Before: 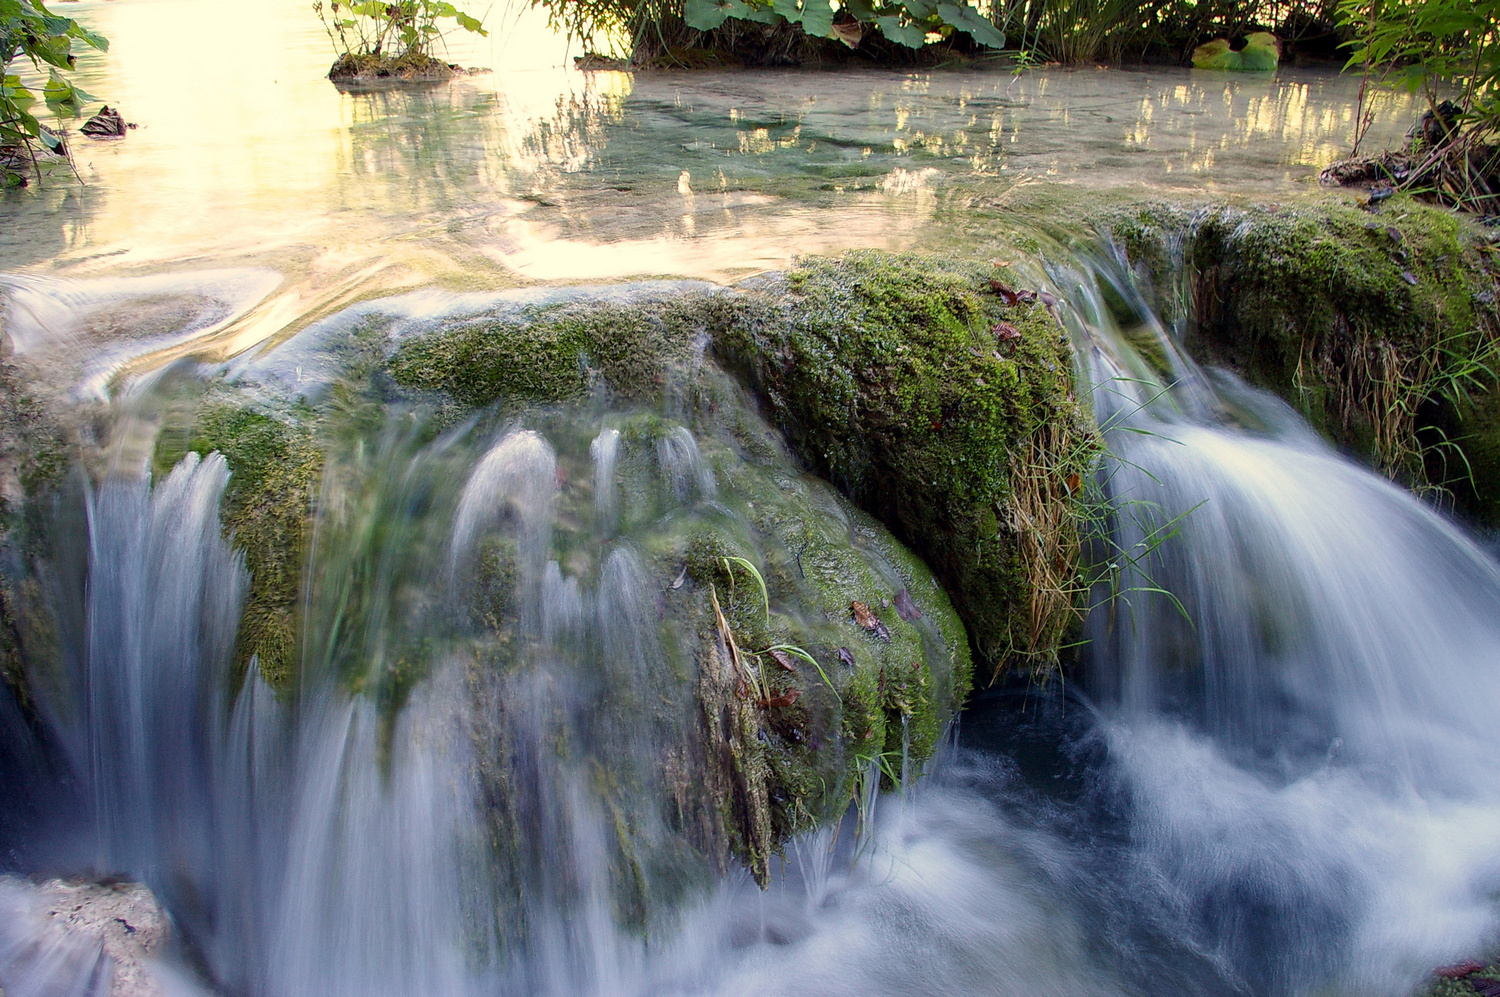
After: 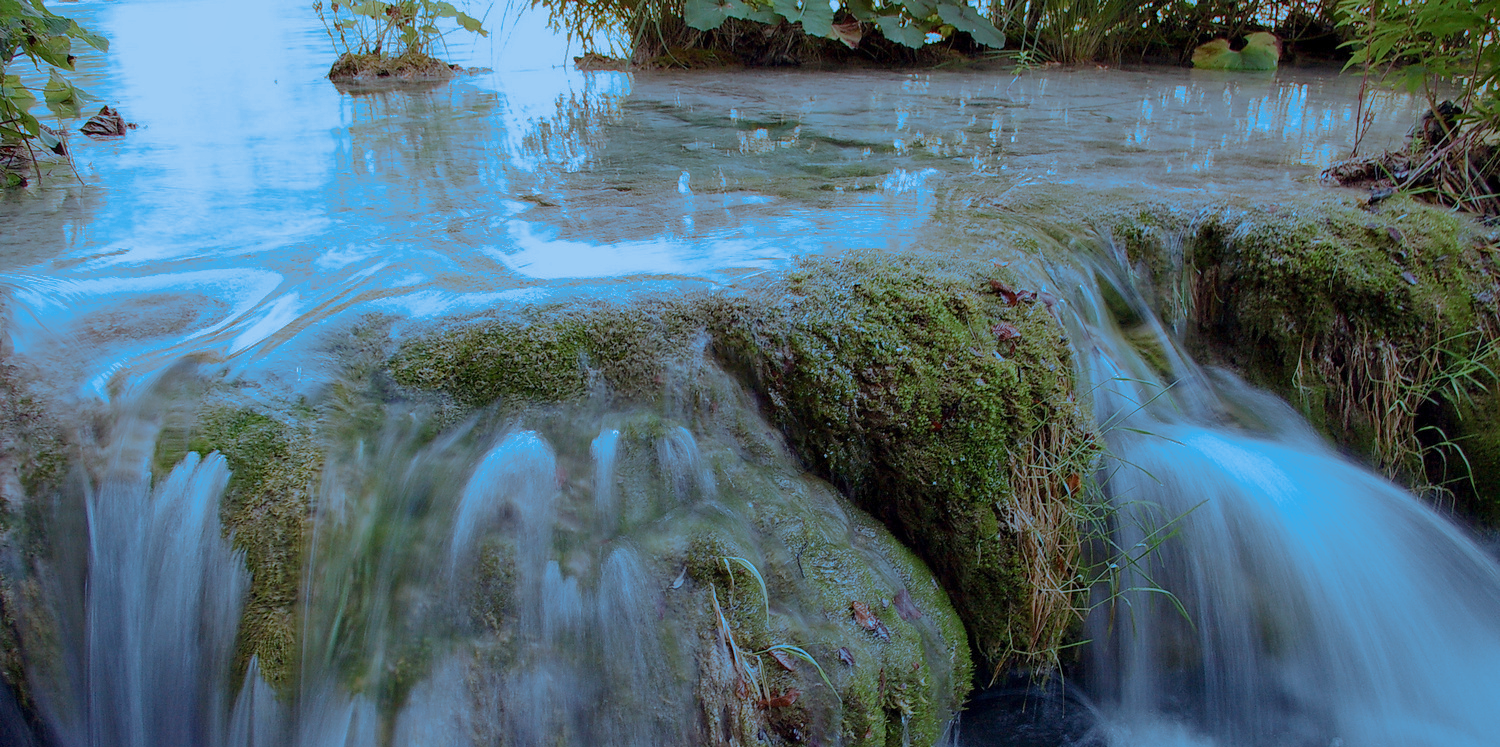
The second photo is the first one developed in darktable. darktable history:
tone equalizer: -8 EV 0.25 EV, -7 EV 0.417 EV, -6 EV 0.417 EV, -5 EV 0.25 EV, -3 EV -0.25 EV, -2 EV -0.417 EV, -1 EV -0.417 EV, +0 EV -0.25 EV, edges refinement/feathering 500, mask exposure compensation -1.57 EV, preserve details guided filter
crop: bottom 24.967%
split-toning: shadows › hue 220°, shadows › saturation 0.64, highlights › hue 220°, highlights › saturation 0.64, balance 0, compress 5.22%
